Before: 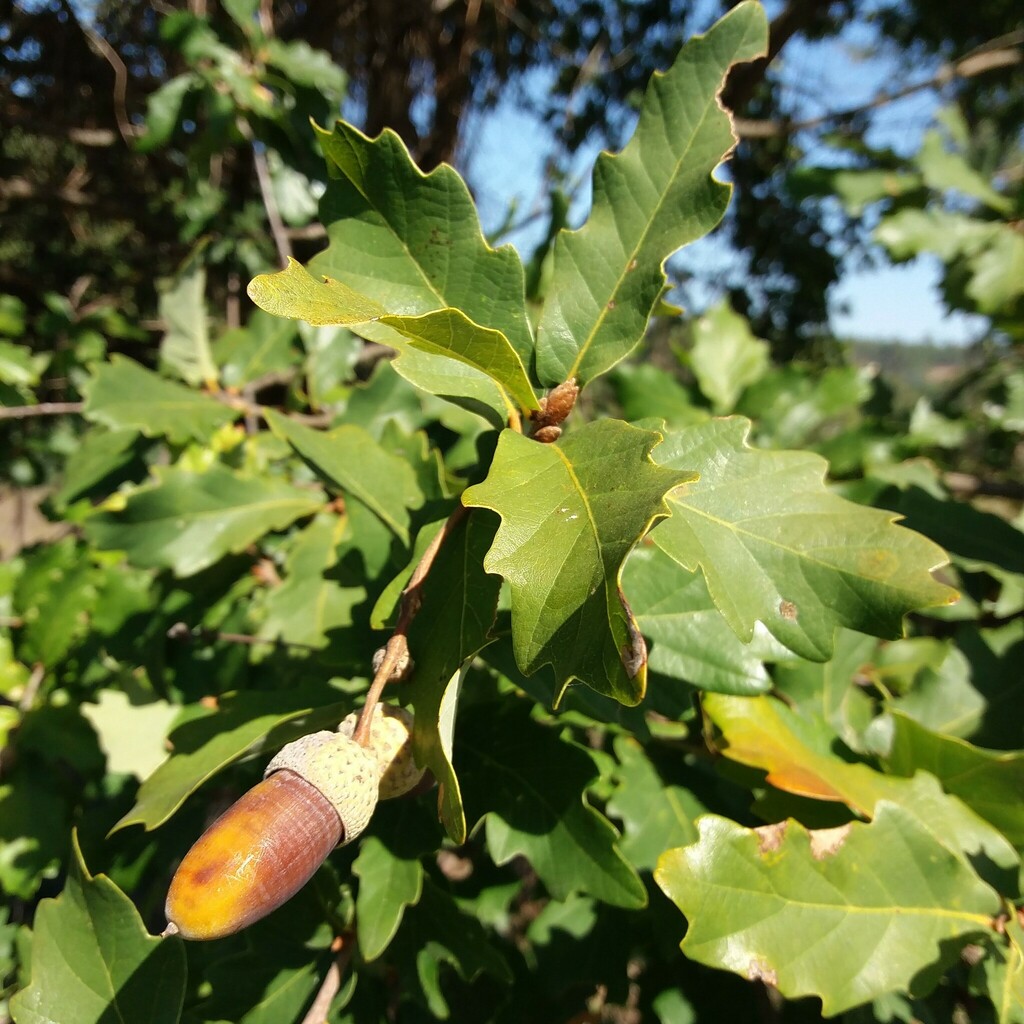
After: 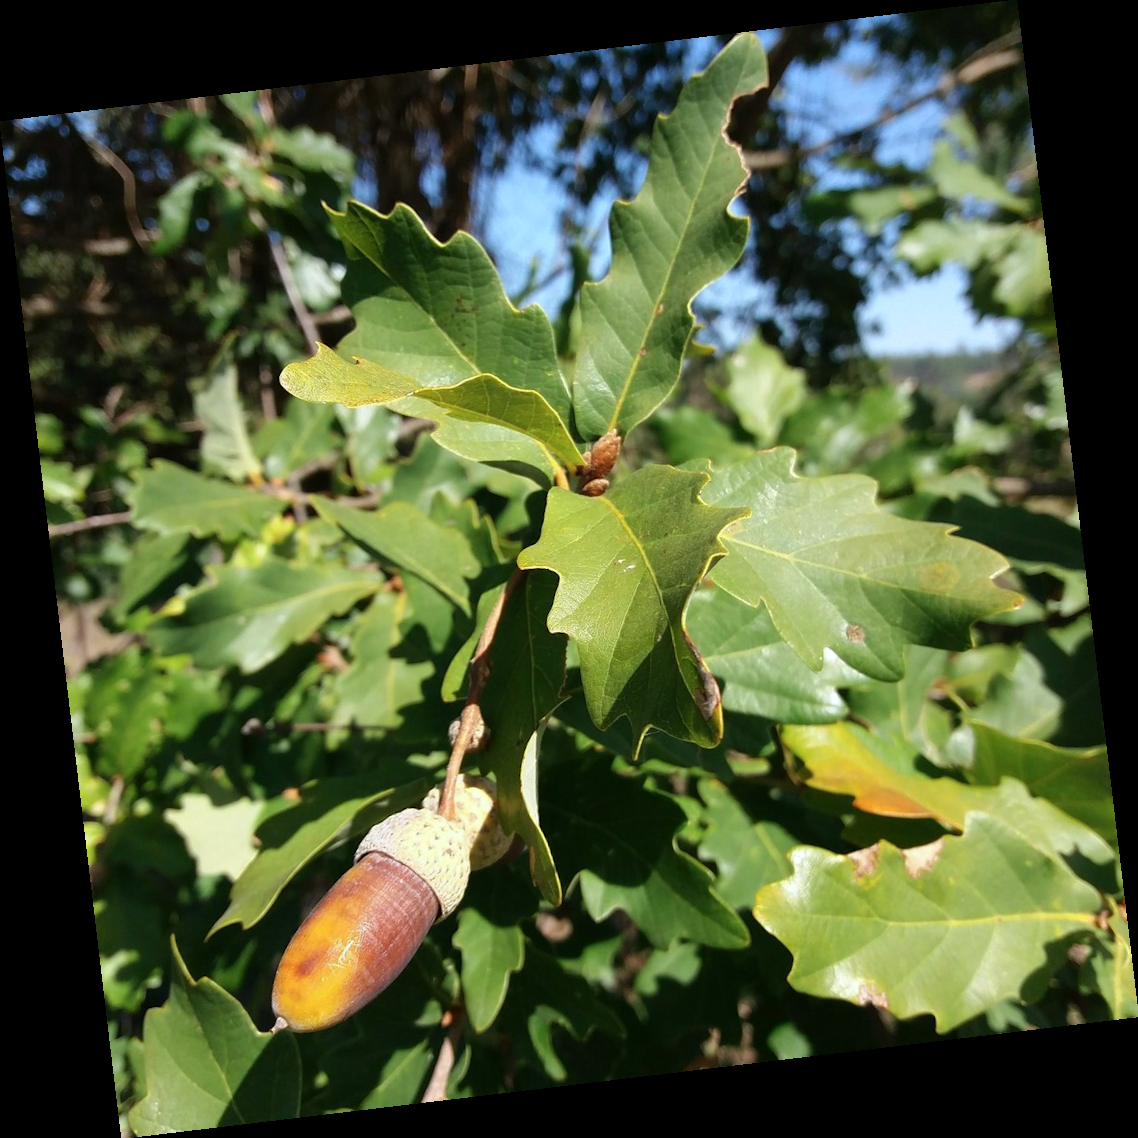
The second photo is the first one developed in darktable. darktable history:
rotate and perspective: rotation -6.83°, automatic cropping off
color calibration: illuminant as shot in camera, x 0.358, y 0.373, temperature 4628.91 K
